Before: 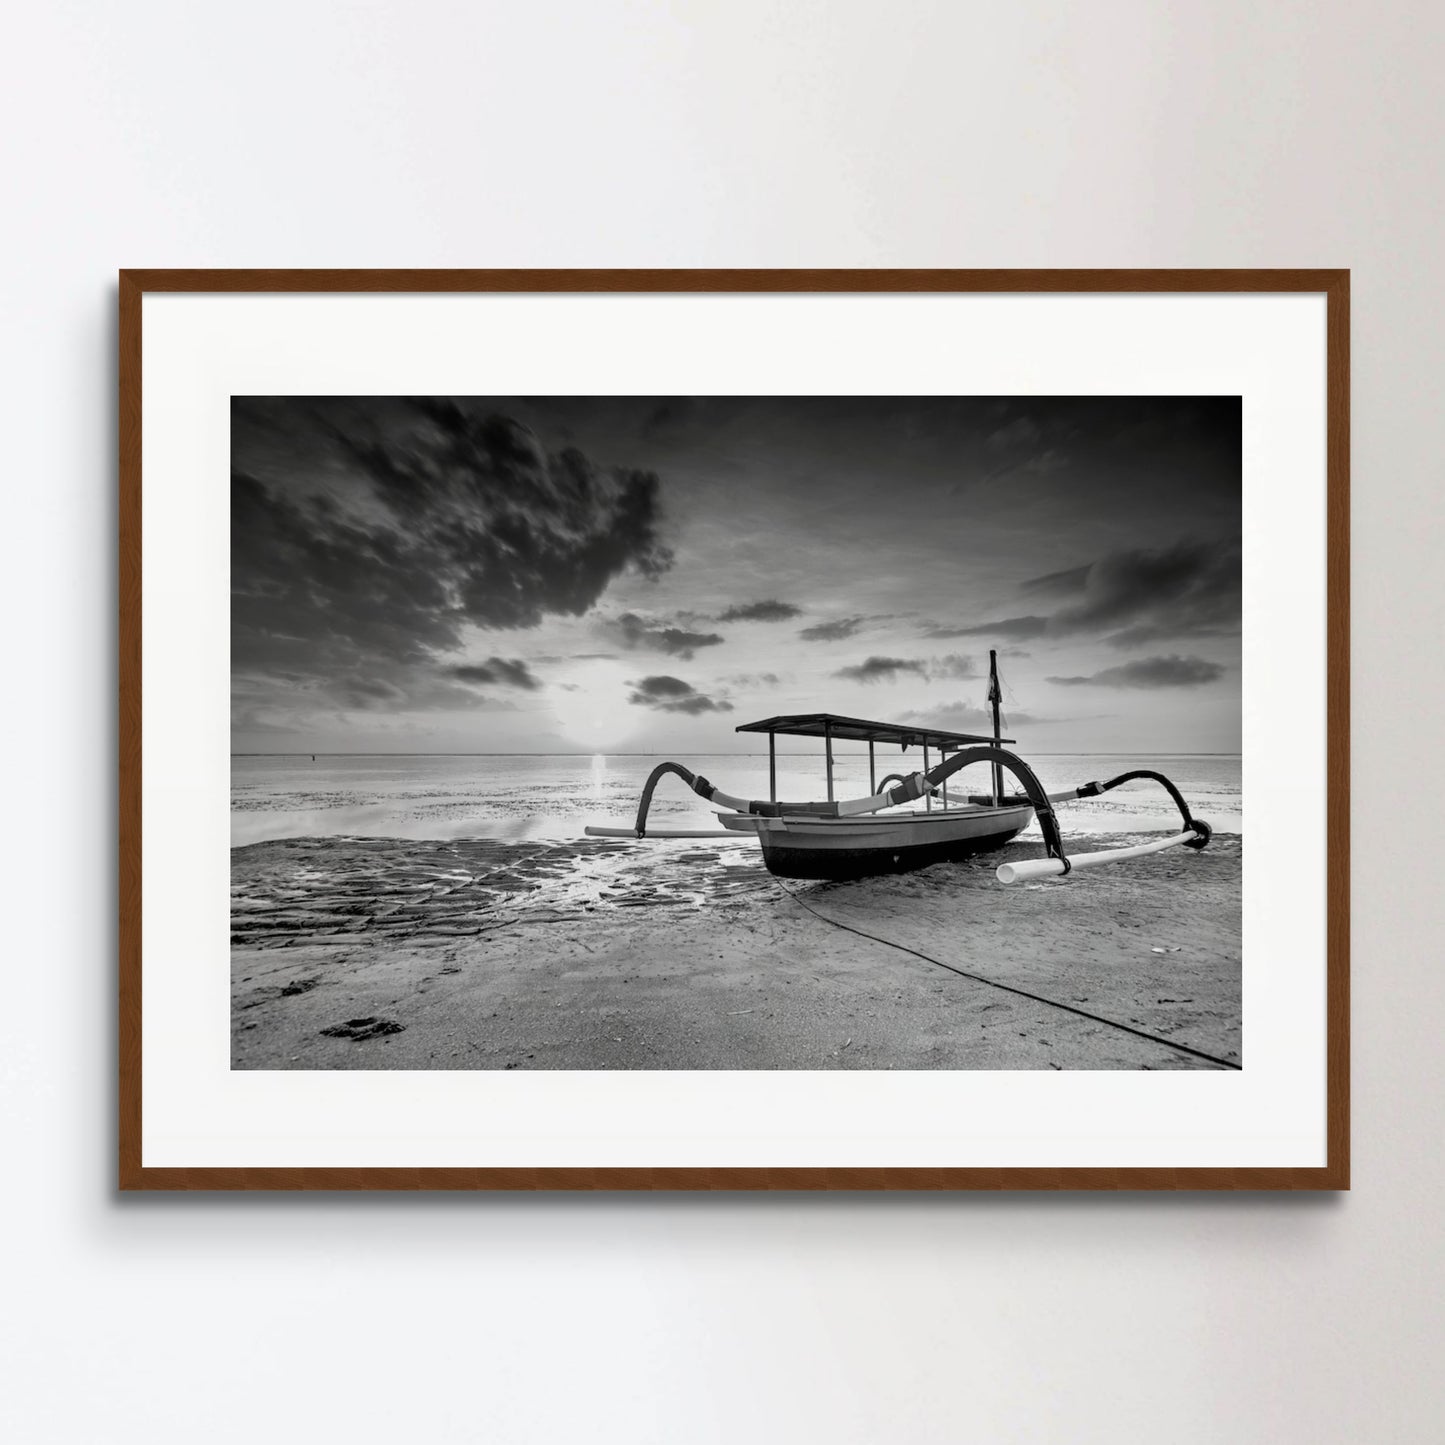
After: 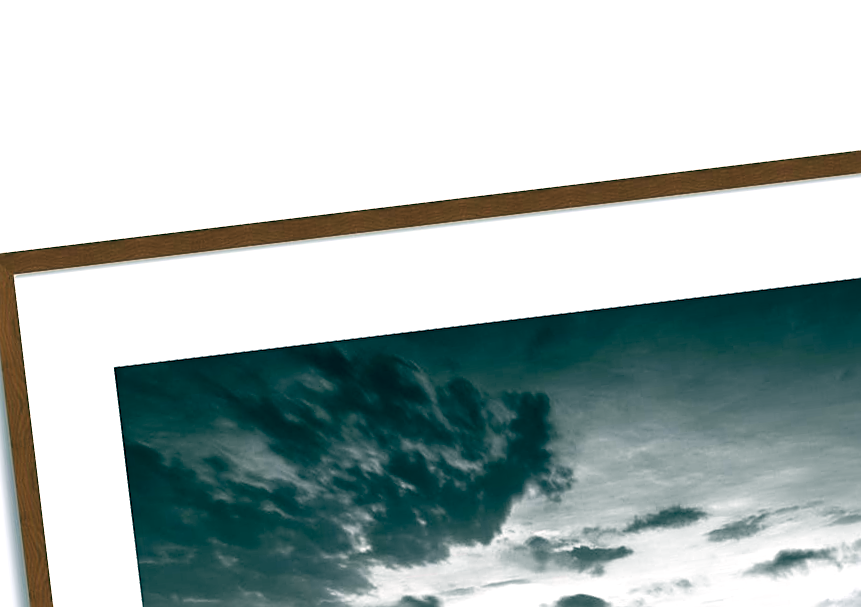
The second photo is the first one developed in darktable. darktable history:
sharpen: on, module defaults
contrast equalizer: y [[0.535, 0.543, 0.548, 0.548, 0.542, 0.532], [0.5 ×6], [0.5 ×6], [0 ×6], [0 ×6]]
color calibration: illuminant custom, x 0.368, y 0.373, temperature 4330.32 K
exposure: black level correction 0, exposure 0.7 EV, compensate exposure bias true, compensate highlight preservation false
color balance: lift [1.005, 0.99, 1.007, 1.01], gamma [1, 0.979, 1.011, 1.021], gain [0.923, 1.098, 1.025, 0.902], input saturation 90.45%, contrast 7.73%, output saturation 105.91%
contrast brightness saturation: contrast 0.09, saturation 0.28
crop: left 10.121%, top 10.631%, right 36.218%, bottom 51.526%
rotate and perspective: rotation -6.83°, automatic cropping off
